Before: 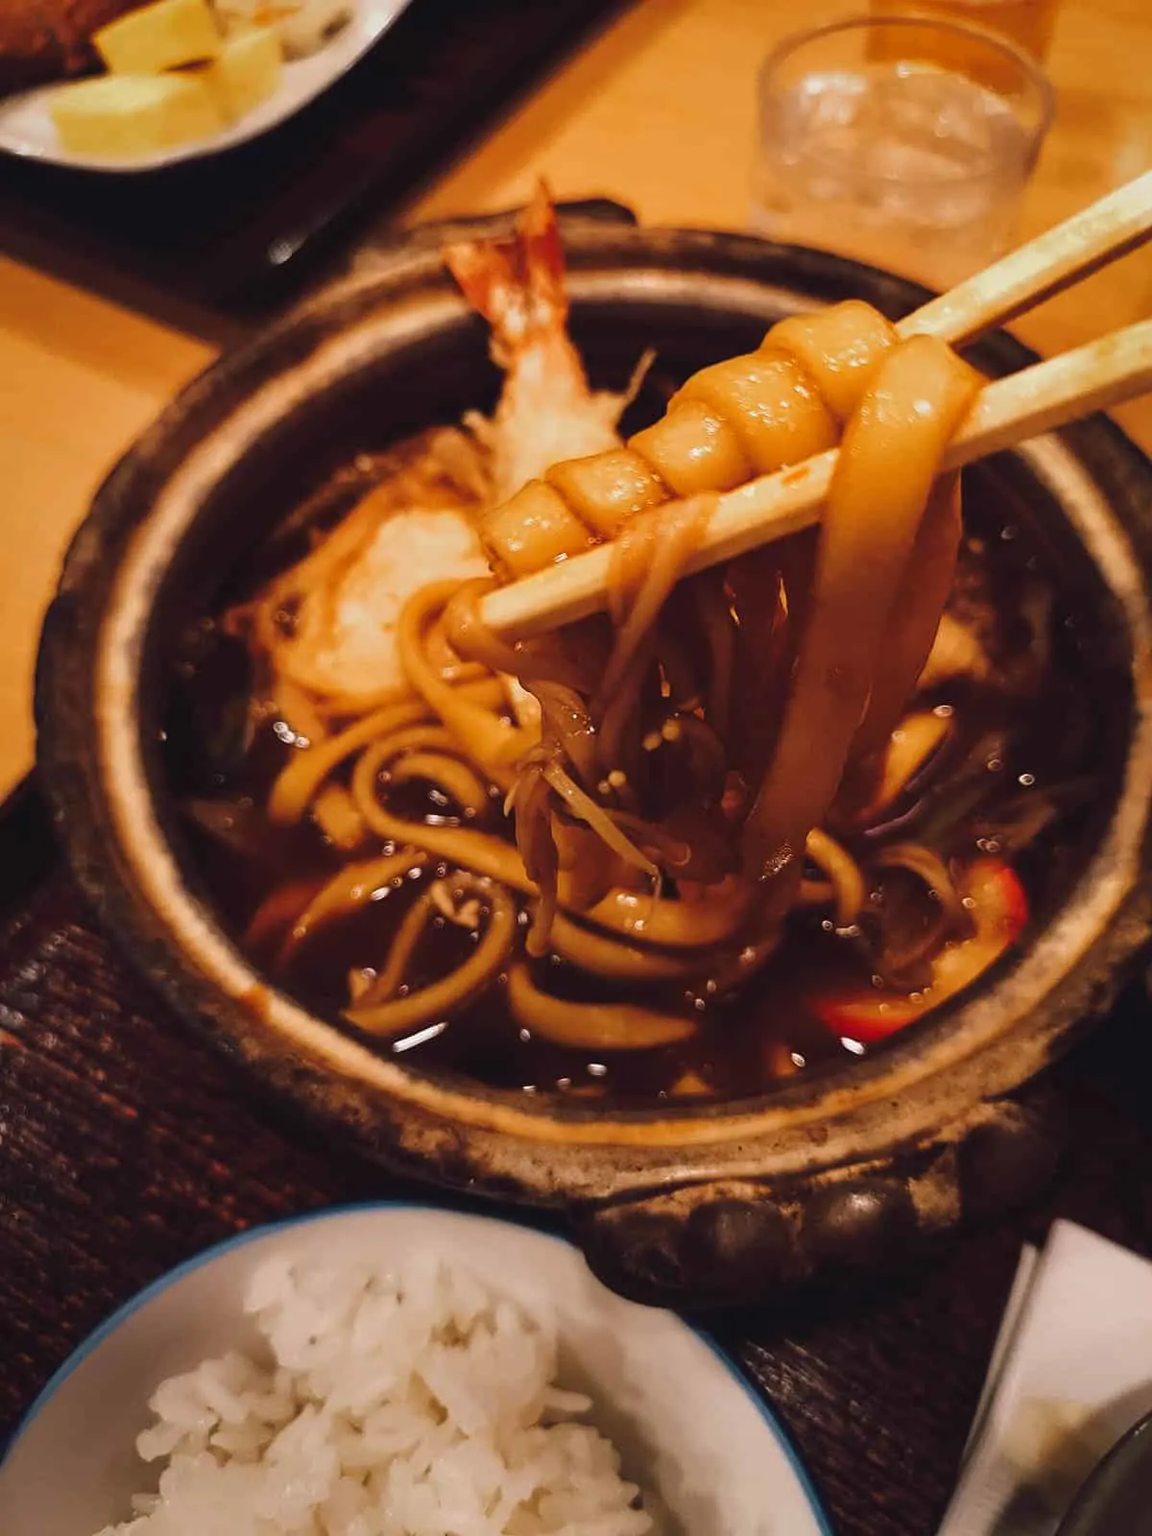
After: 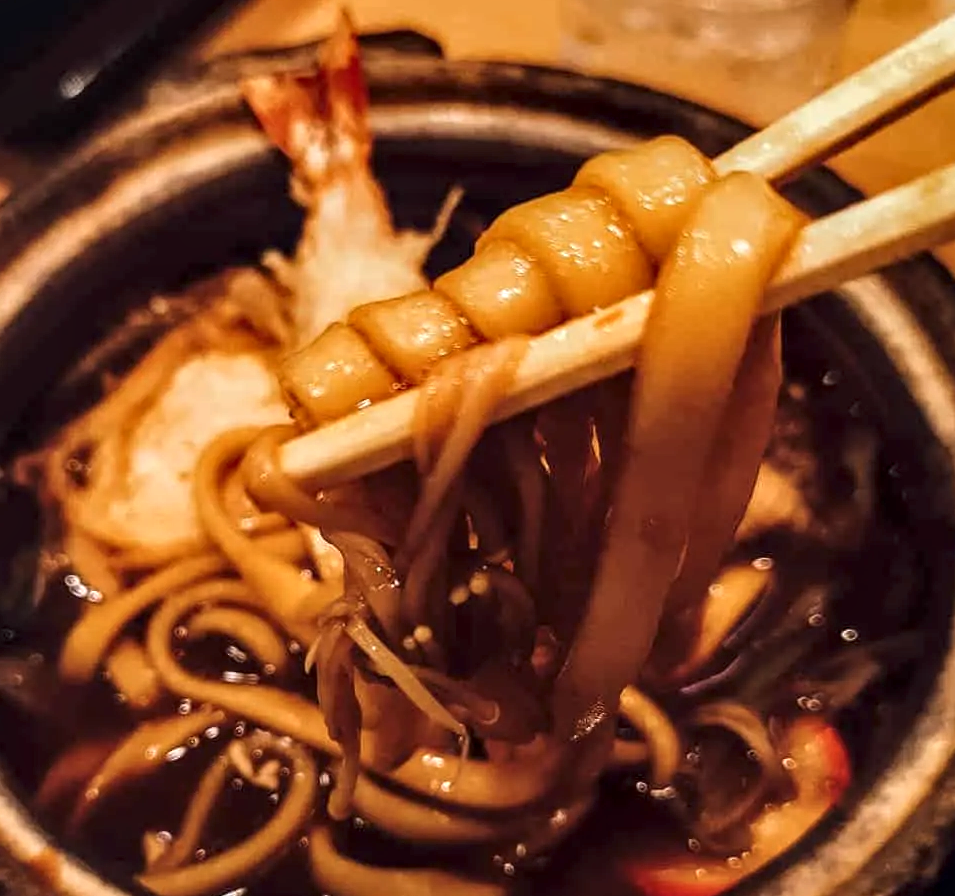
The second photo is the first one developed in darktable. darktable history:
local contrast: detail 150%
crop: left 18.373%, top 11.086%, right 1.966%, bottom 32.904%
